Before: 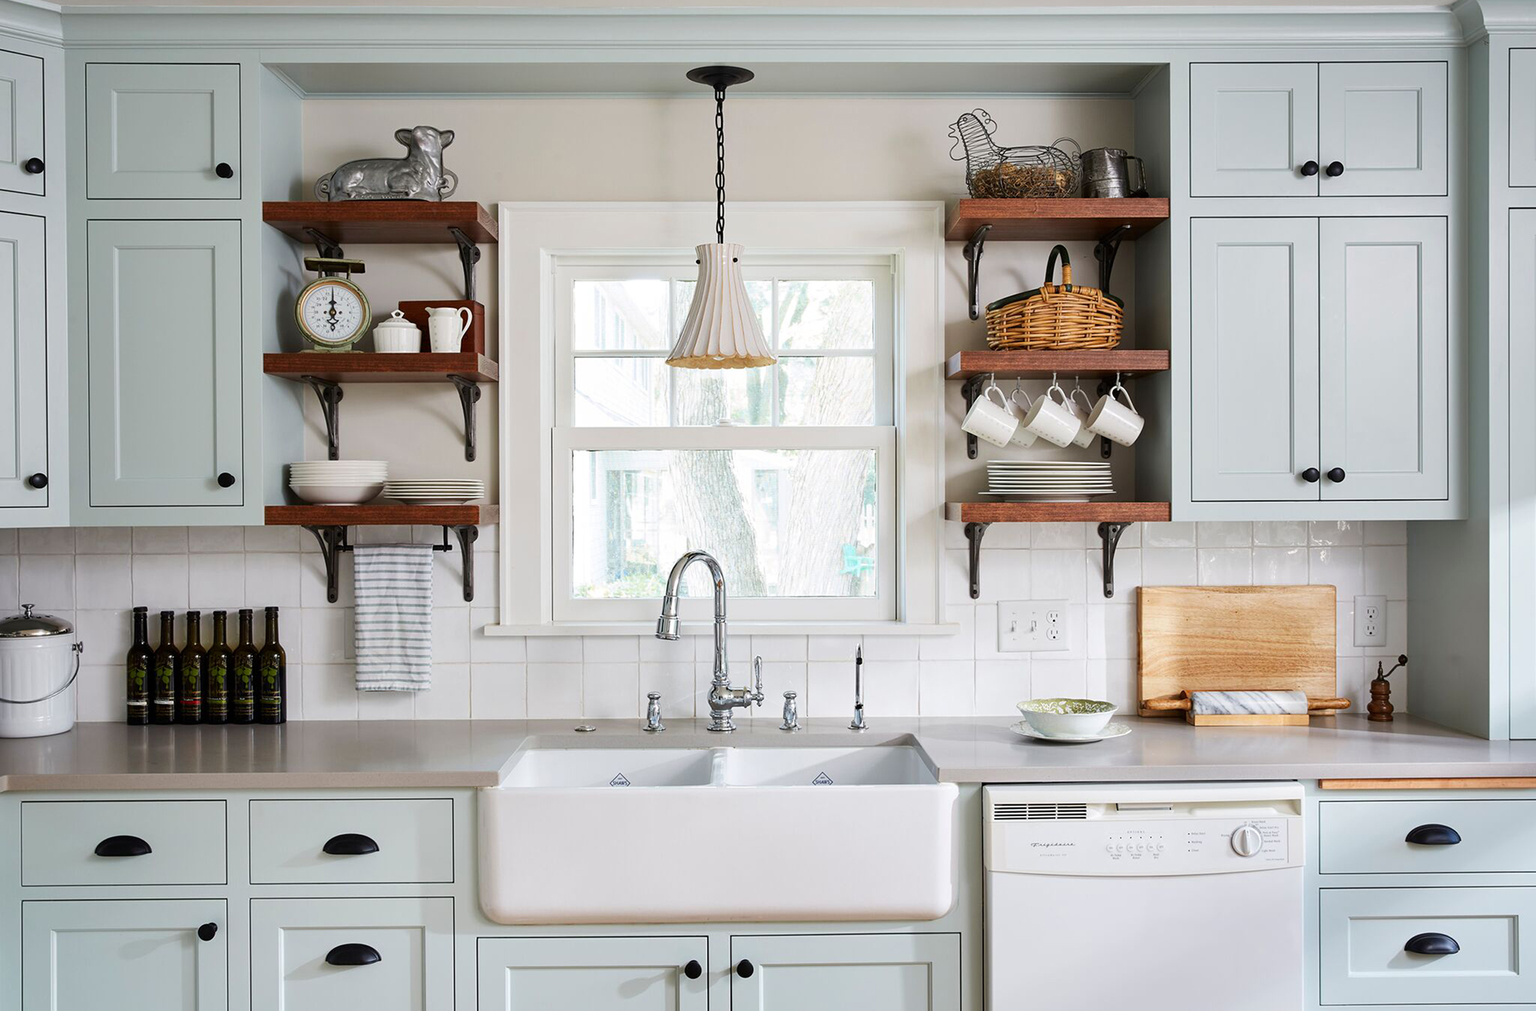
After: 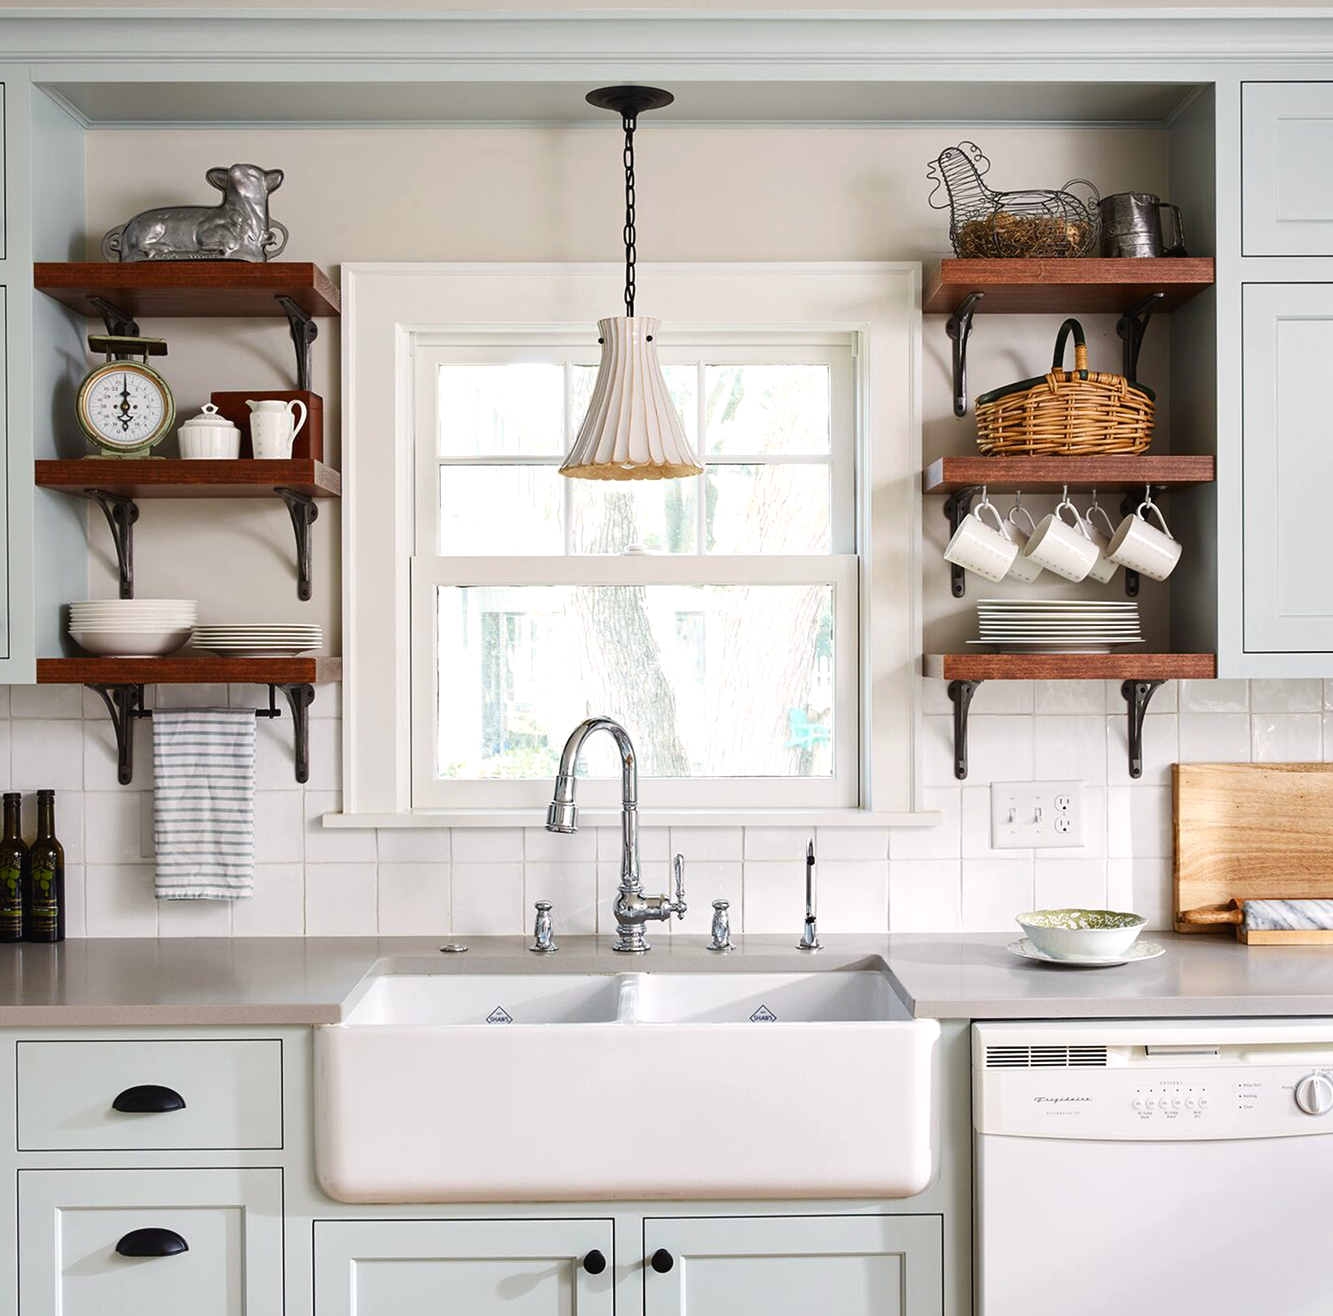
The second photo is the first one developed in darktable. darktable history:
crop: left 15.419%, right 17.914%
color balance rgb: shadows lift › chroma 1%, shadows lift › hue 28.8°, power › hue 60°, highlights gain › chroma 1%, highlights gain › hue 60°, global offset › luminance 0.25%, perceptual saturation grading › highlights -20%, perceptual saturation grading › shadows 20%, perceptual brilliance grading › highlights 5%, perceptual brilliance grading › shadows -10%, global vibrance 19.67%
